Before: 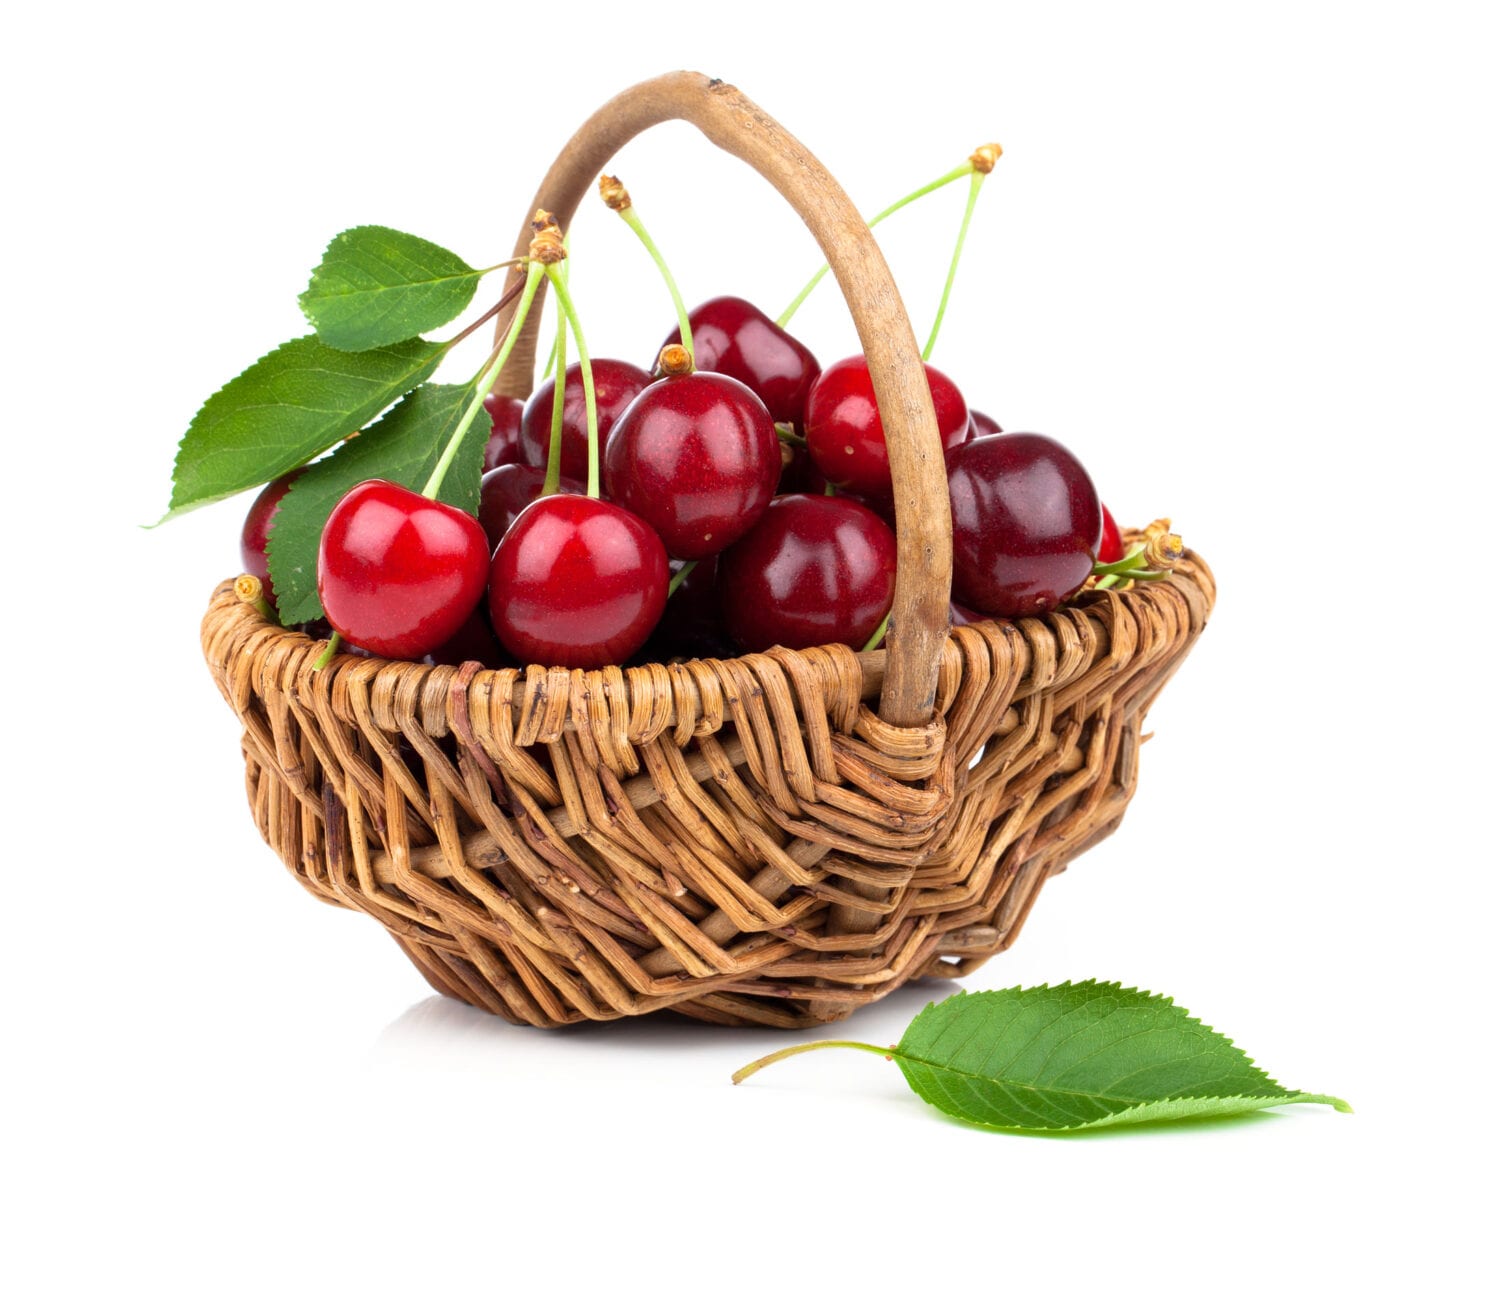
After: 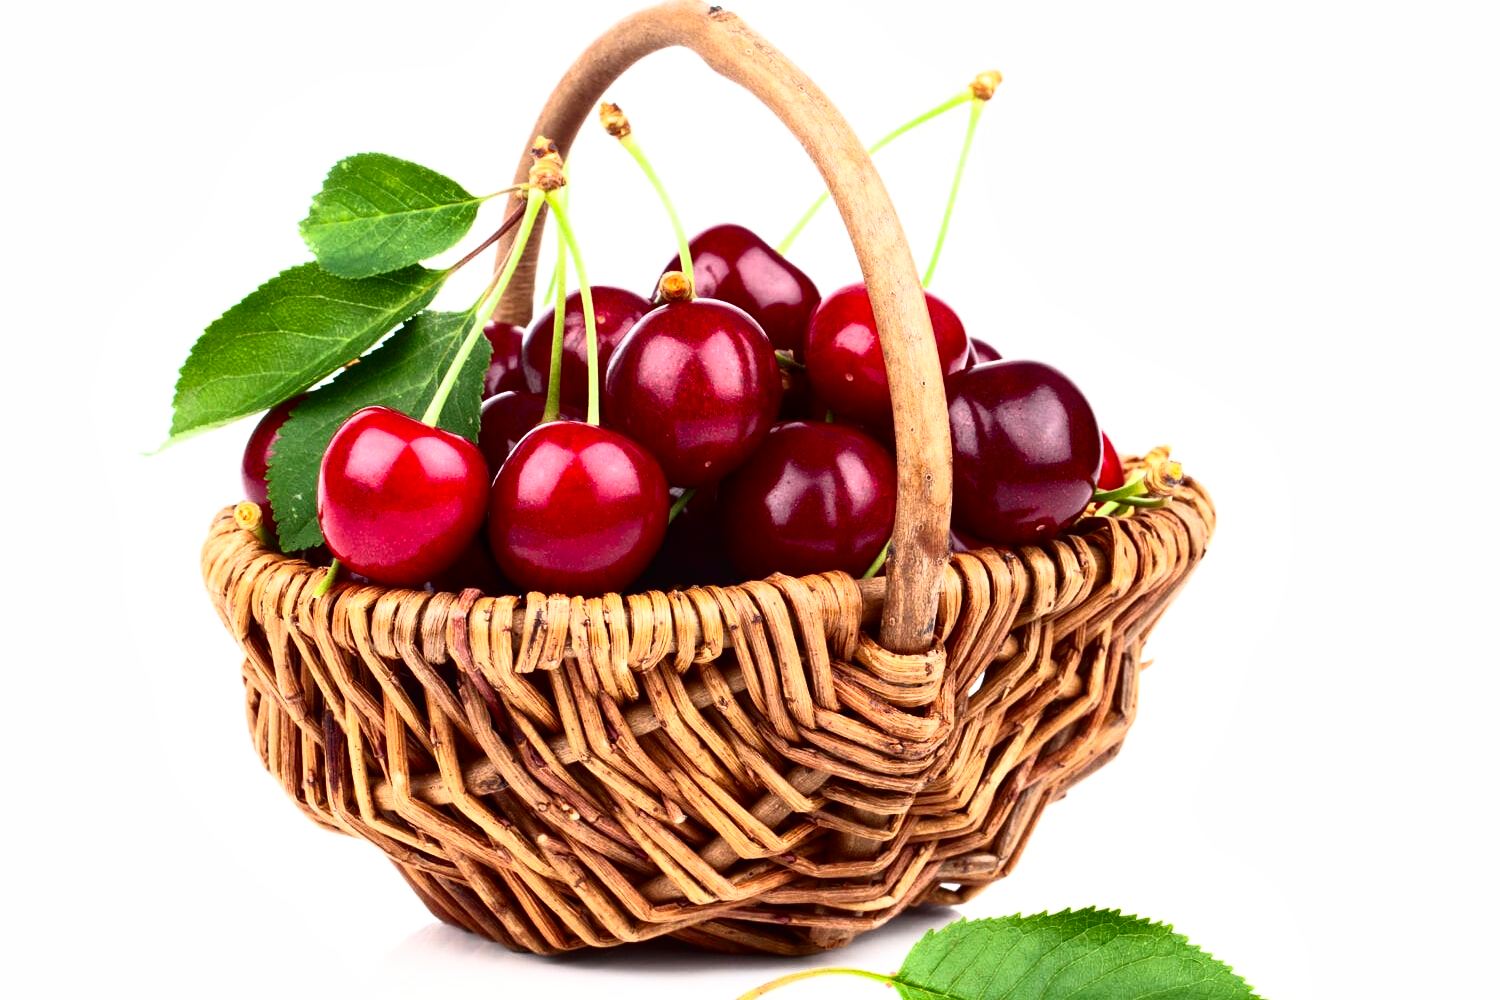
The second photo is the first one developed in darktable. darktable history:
tone curve: curves: ch0 [(0.003, 0.029) (0.188, 0.252) (0.46, 0.56) (0.608, 0.748) (0.871, 0.955) (1, 1)]; ch1 [(0, 0) (0.35, 0.356) (0.45, 0.453) (0.508, 0.515) (0.618, 0.634) (1, 1)]; ch2 [(0, 0) (0.456, 0.469) (0.5, 0.5) (0.634, 0.625) (1, 1)], color space Lab, independent channels, preserve colors none
crop: top 5.667%, bottom 17.637%
local contrast: mode bilateral grid, contrast 20, coarseness 50, detail 132%, midtone range 0.2
contrast brightness saturation: contrast 0.22, brightness -0.19, saturation 0.24
